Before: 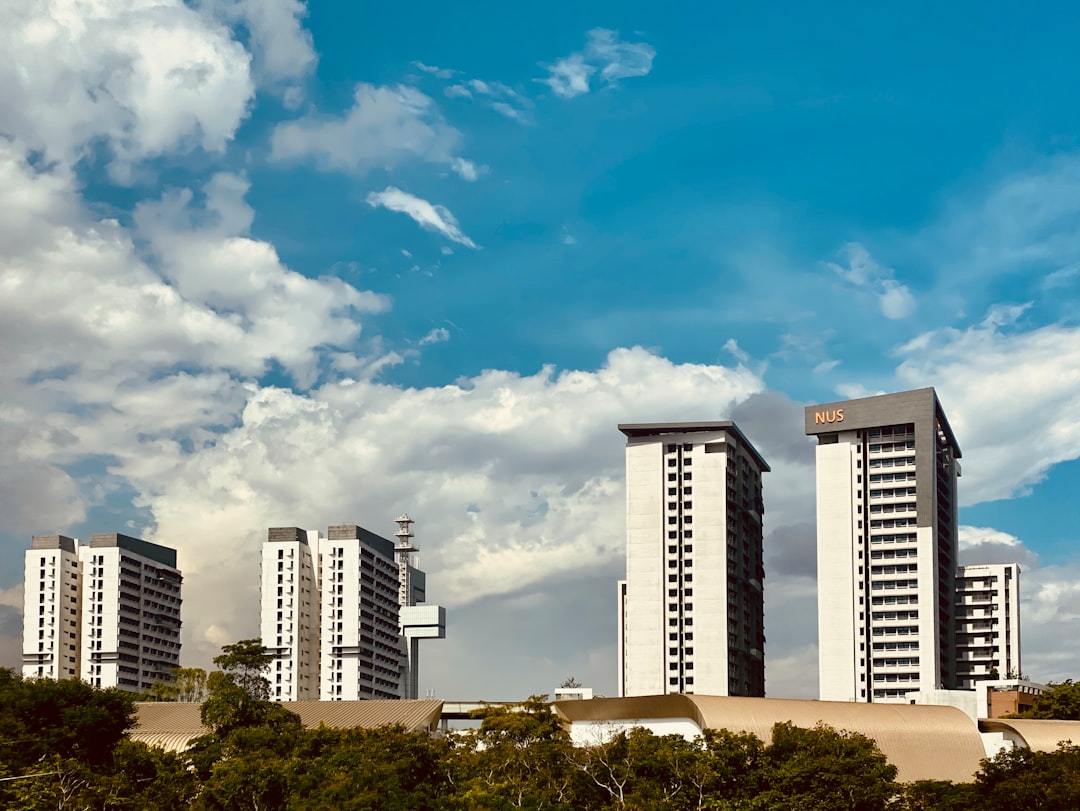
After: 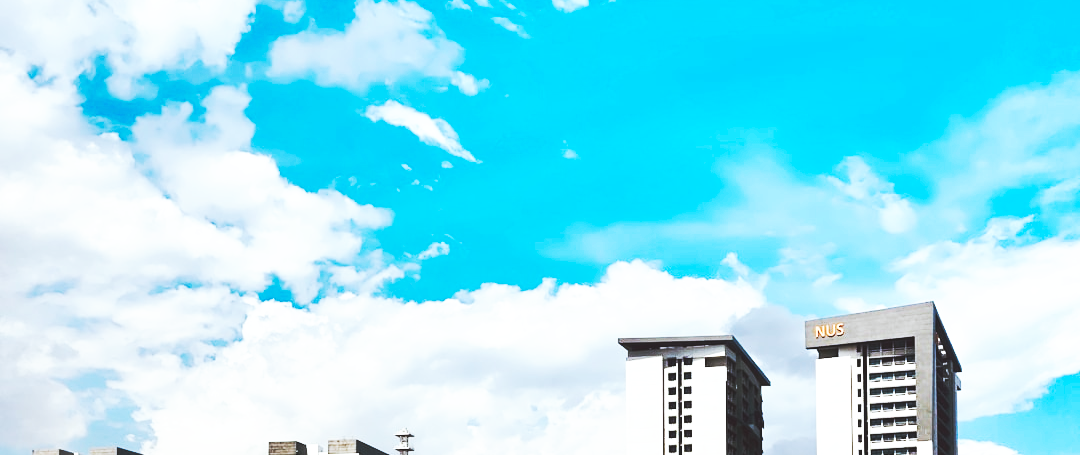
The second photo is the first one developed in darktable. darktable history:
white balance: red 0.924, blue 1.095
base curve: curves: ch0 [(0, 0.015) (0.085, 0.116) (0.134, 0.298) (0.19, 0.545) (0.296, 0.764) (0.599, 0.982) (1, 1)], preserve colors none
crop and rotate: top 10.605%, bottom 33.274%
